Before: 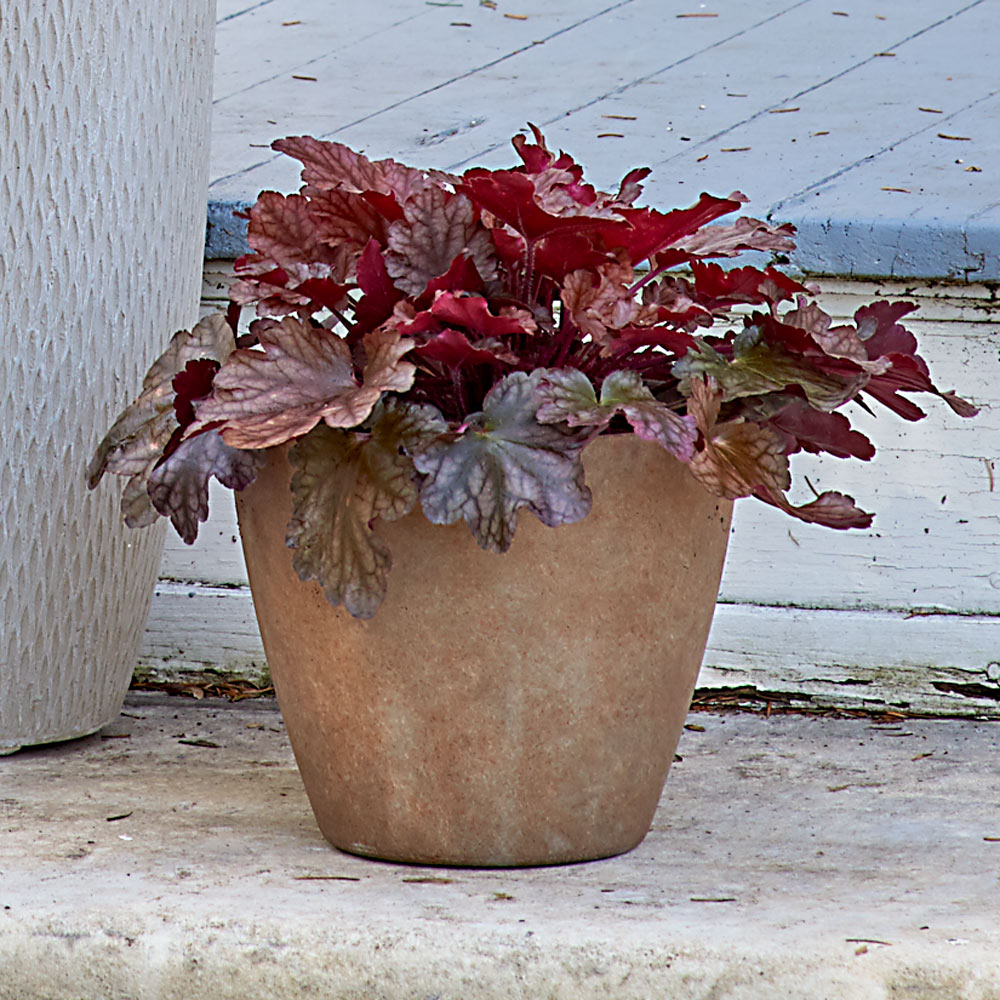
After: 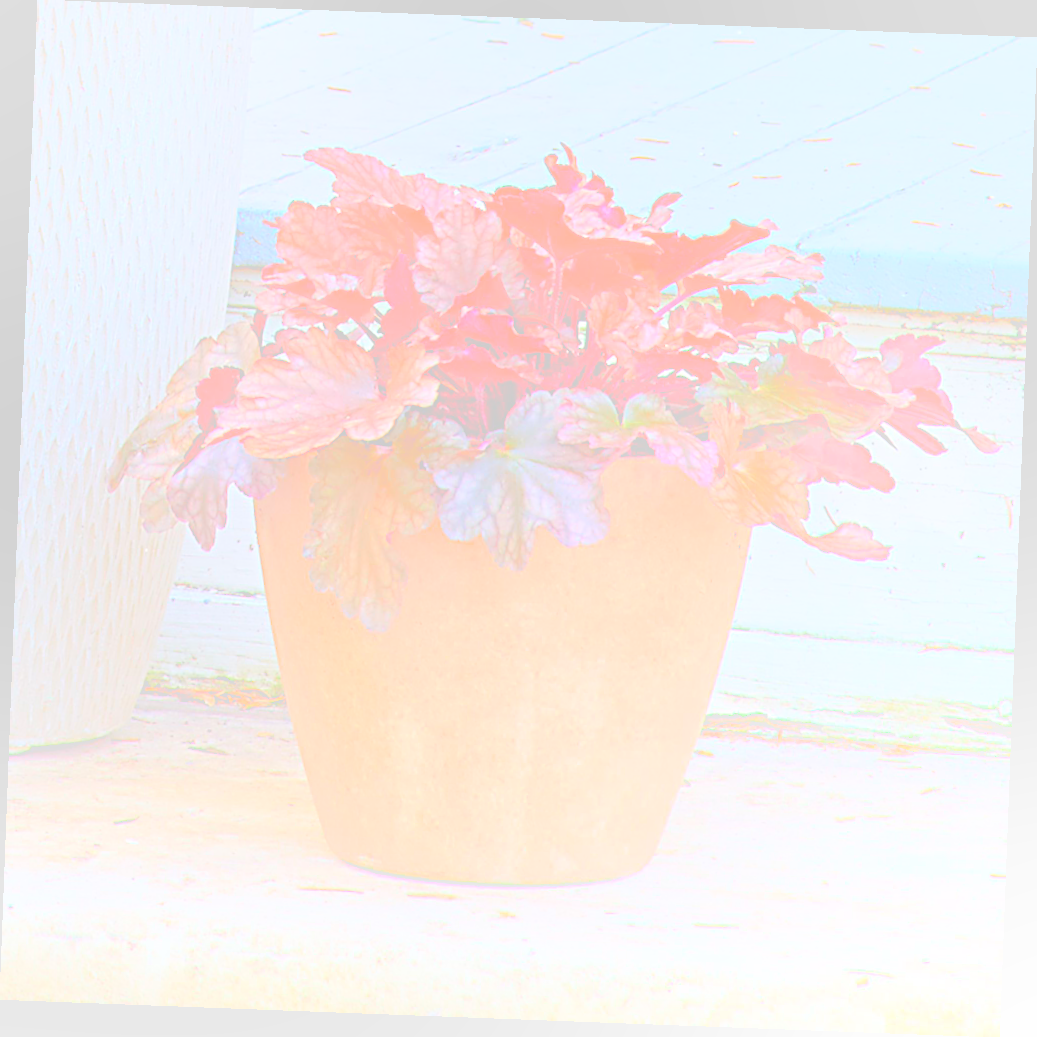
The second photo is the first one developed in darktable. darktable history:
rotate and perspective: rotation 2.17°, automatic cropping off
bloom: size 70%, threshold 25%, strength 70%
